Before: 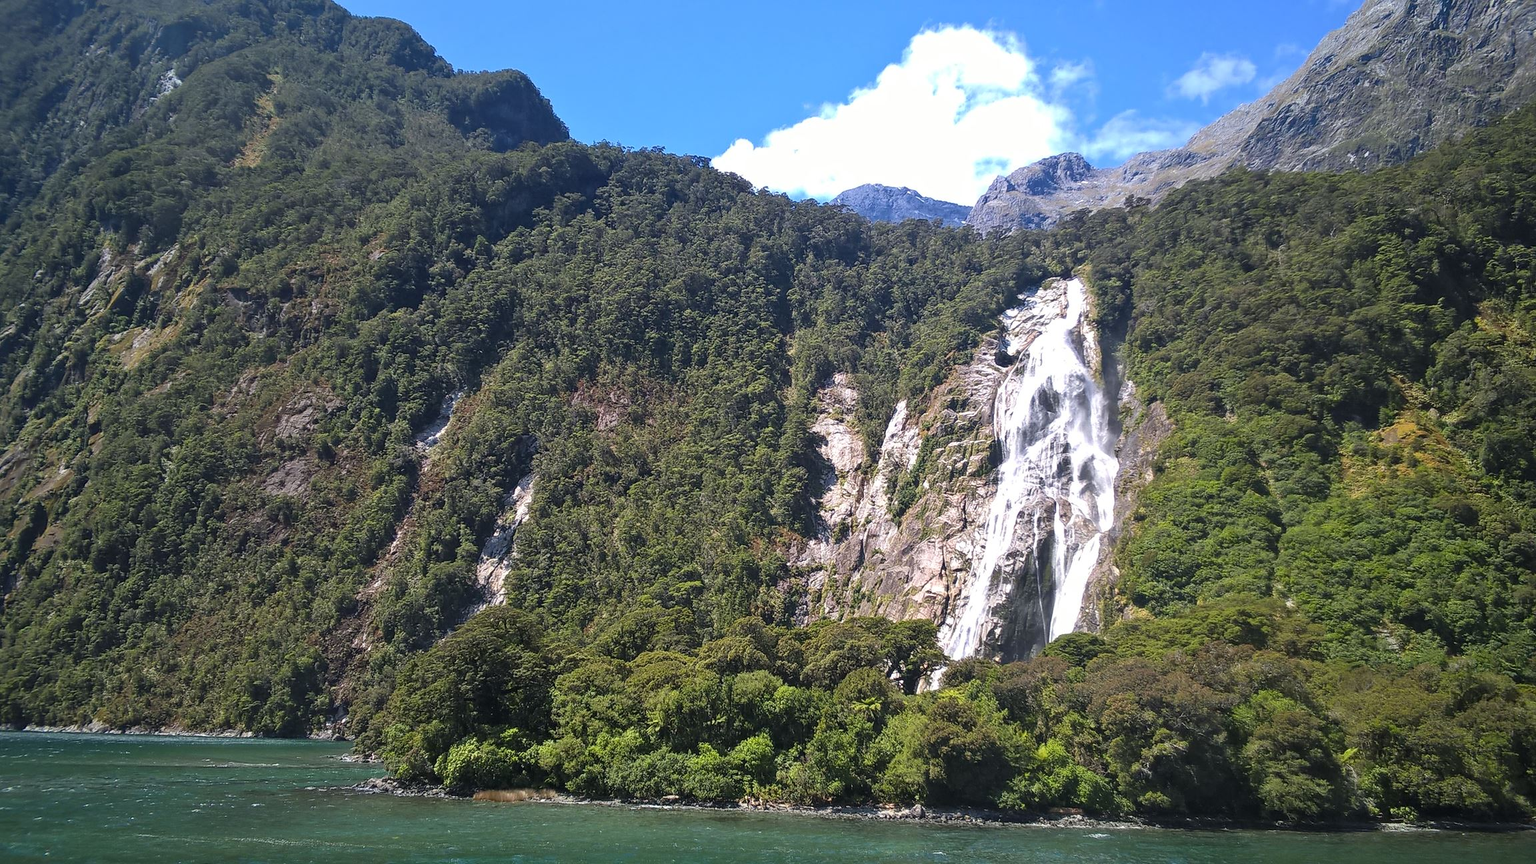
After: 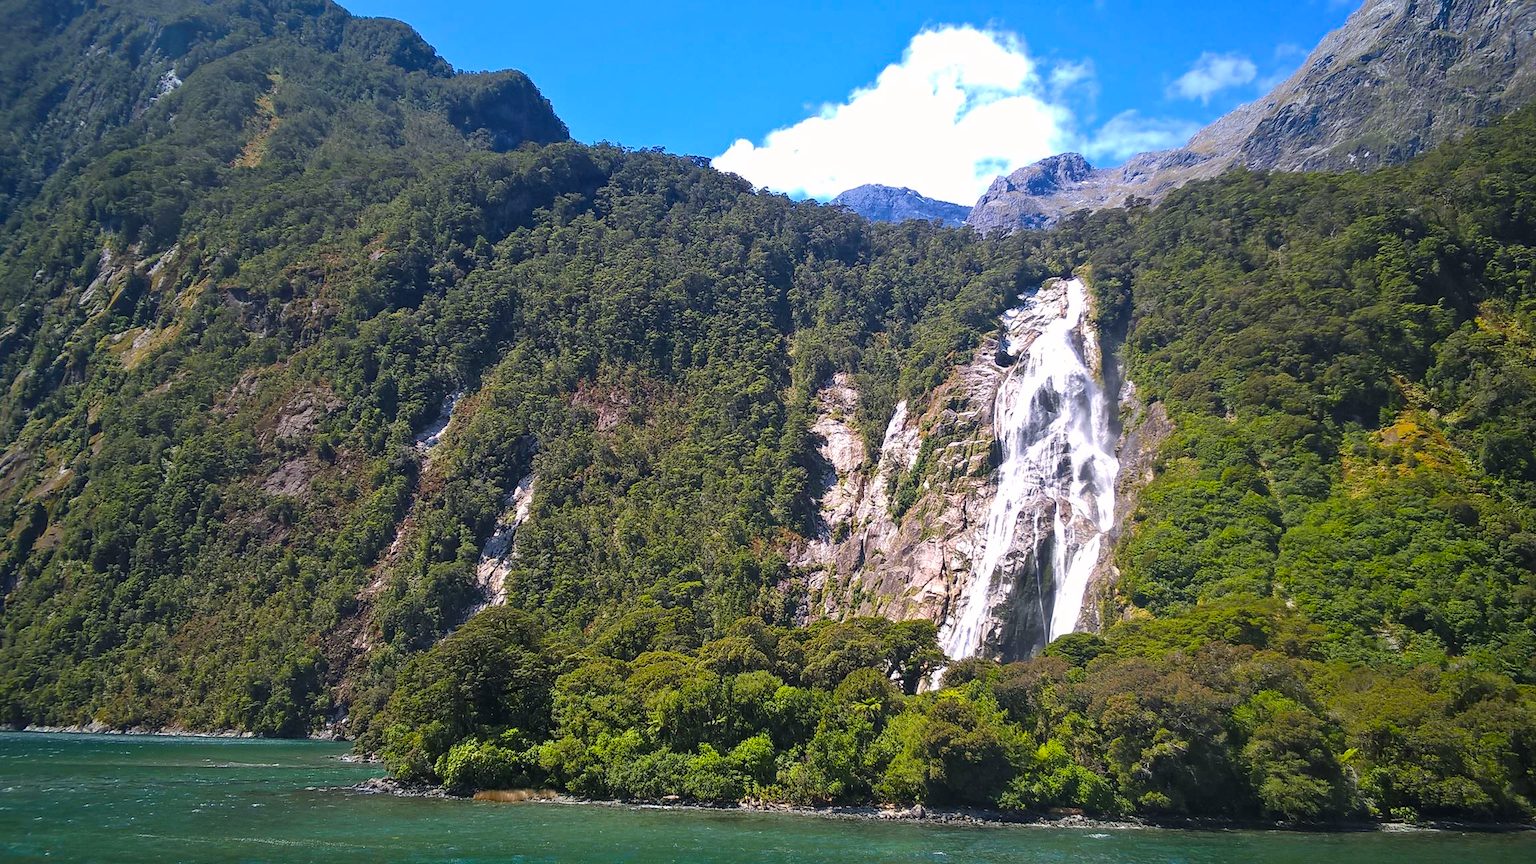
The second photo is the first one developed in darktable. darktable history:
color balance rgb: highlights gain › chroma 0.276%, highlights gain › hue 332.19°, perceptual saturation grading › global saturation 29.118%, perceptual saturation grading › mid-tones 11.967%, perceptual saturation grading › shadows 9.358%
